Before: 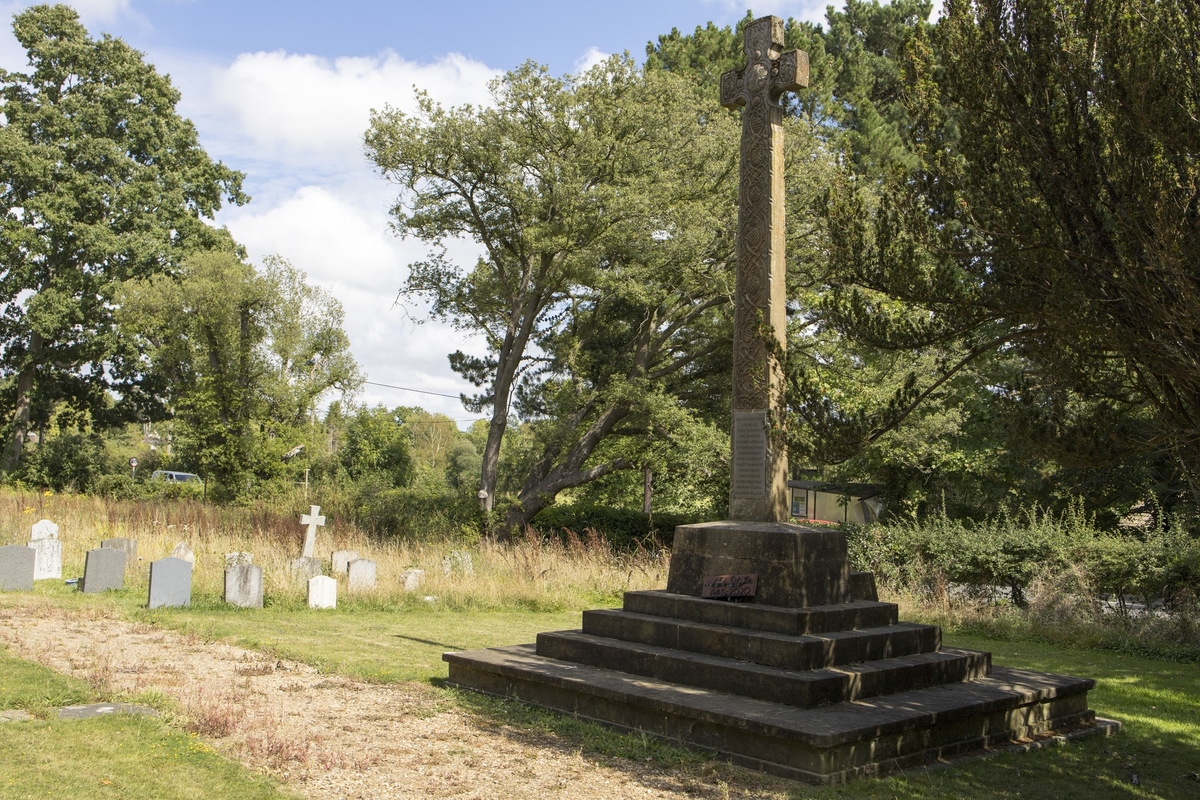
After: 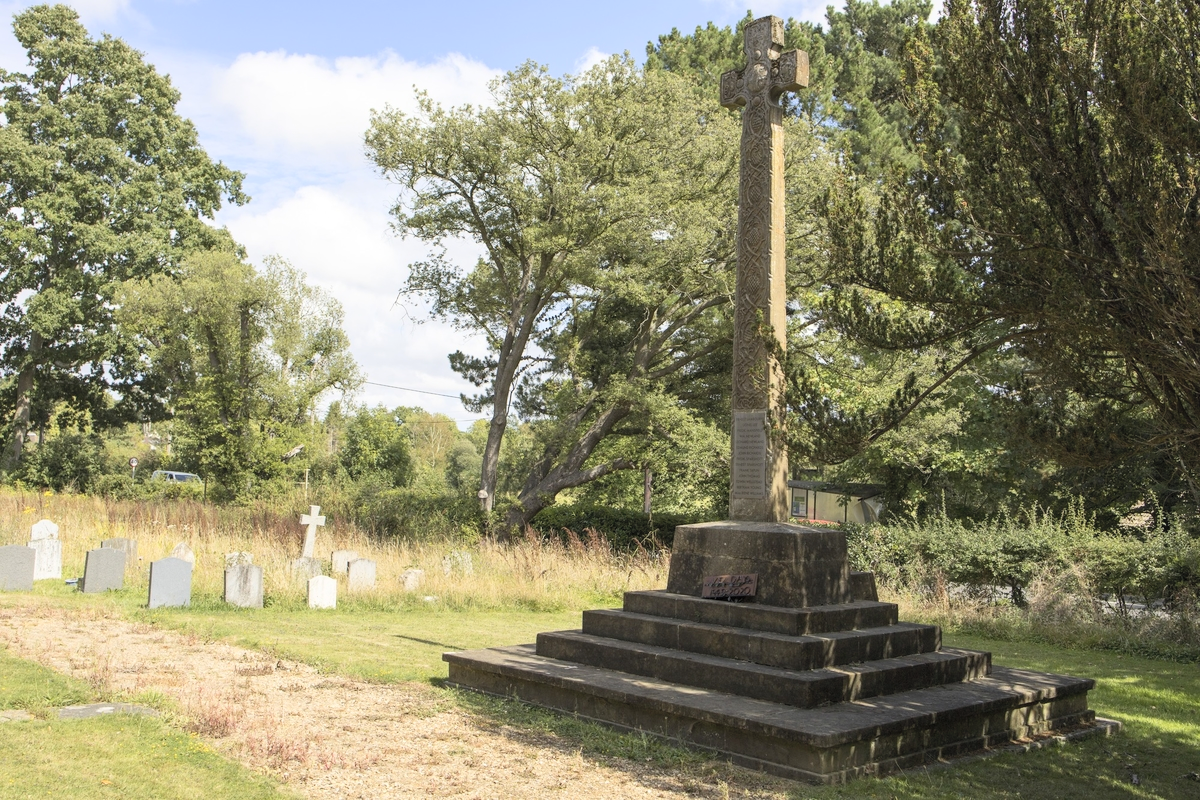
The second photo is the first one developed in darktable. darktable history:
haze removal: strength 0.02, distance 0.25, compatibility mode true, adaptive false
contrast brightness saturation: contrast 0.14, brightness 0.21
